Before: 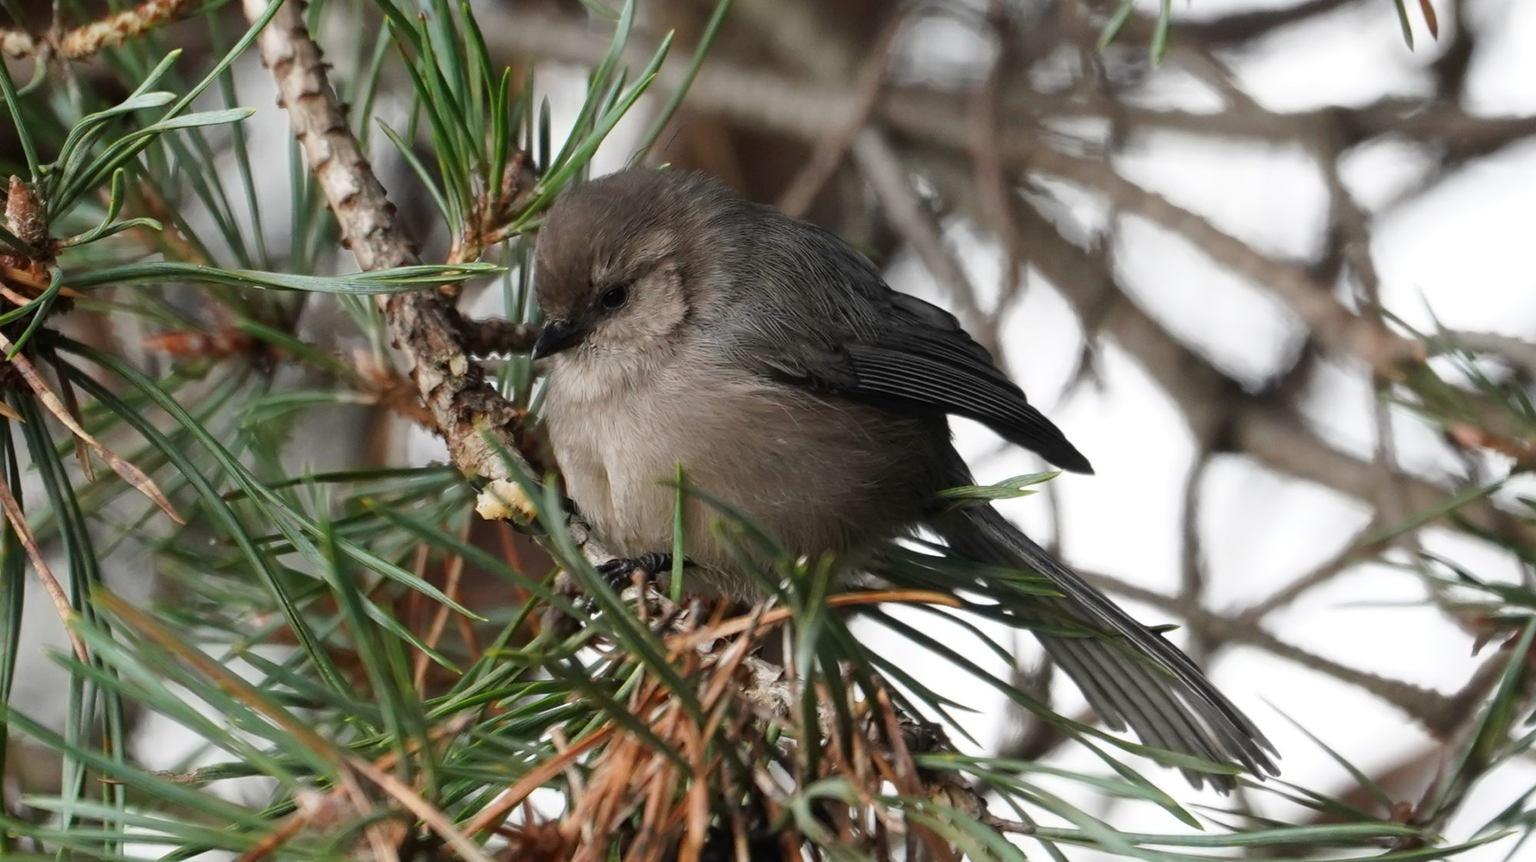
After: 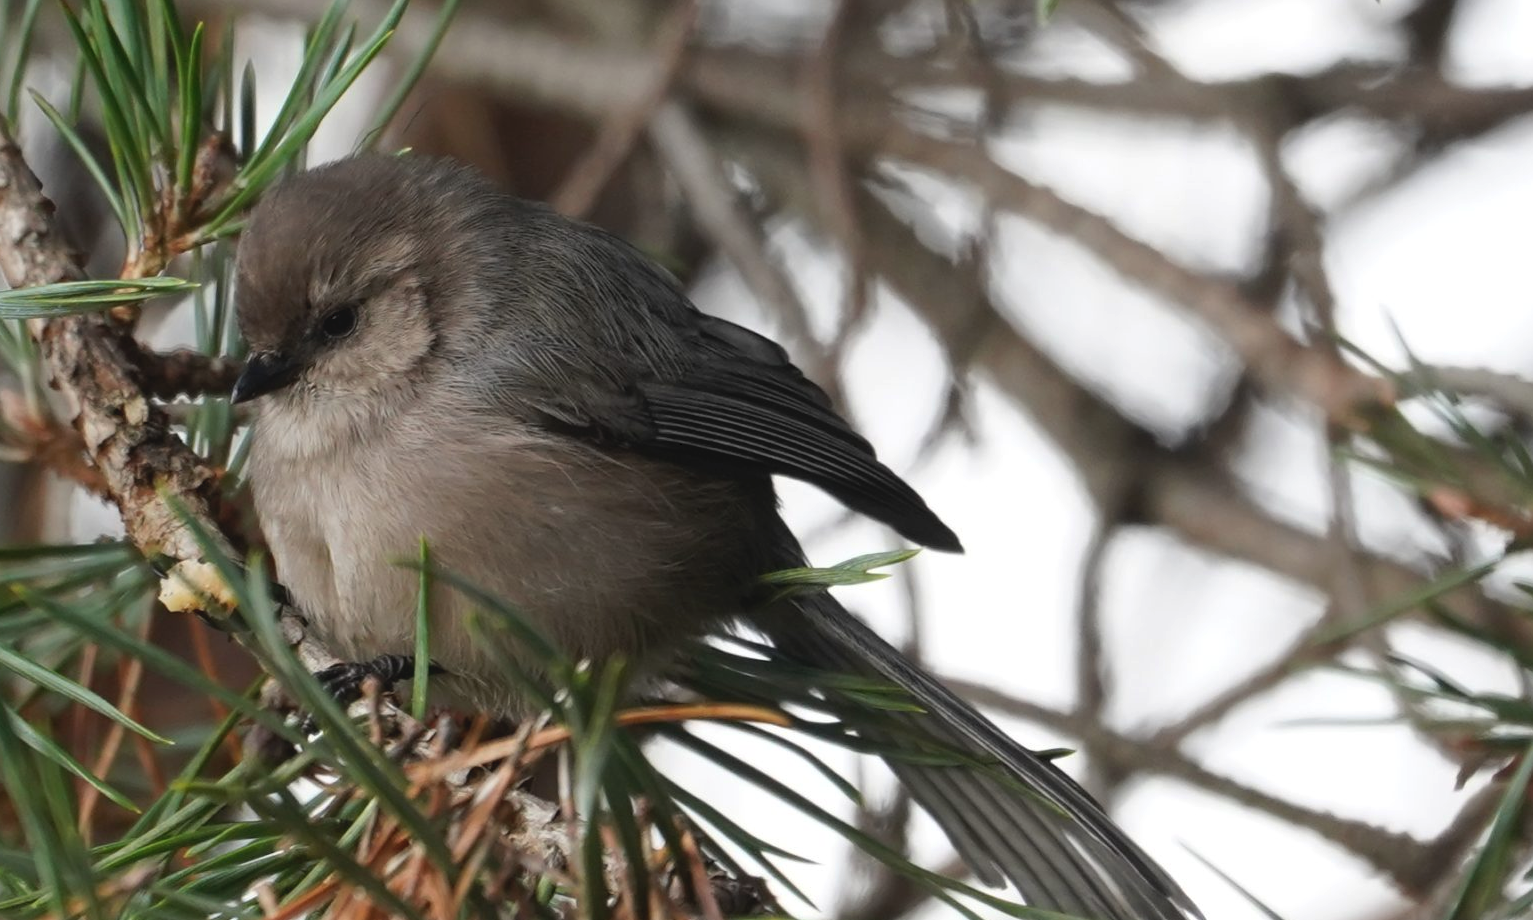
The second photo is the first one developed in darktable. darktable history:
crop: left 23.095%, top 5.827%, bottom 11.854%
tone curve: curves: ch0 [(0, 0) (0.003, 0.051) (0.011, 0.054) (0.025, 0.056) (0.044, 0.07) (0.069, 0.092) (0.1, 0.119) (0.136, 0.149) (0.177, 0.189) (0.224, 0.231) (0.277, 0.278) (0.335, 0.329) (0.399, 0.386) (0.468, 0.454) (0.543, 0.524) (0.623, 0.603) (0.709, 0.687) (0.801, 0.776) (0.898, 0.878) (1, 1)], preserve colors none
